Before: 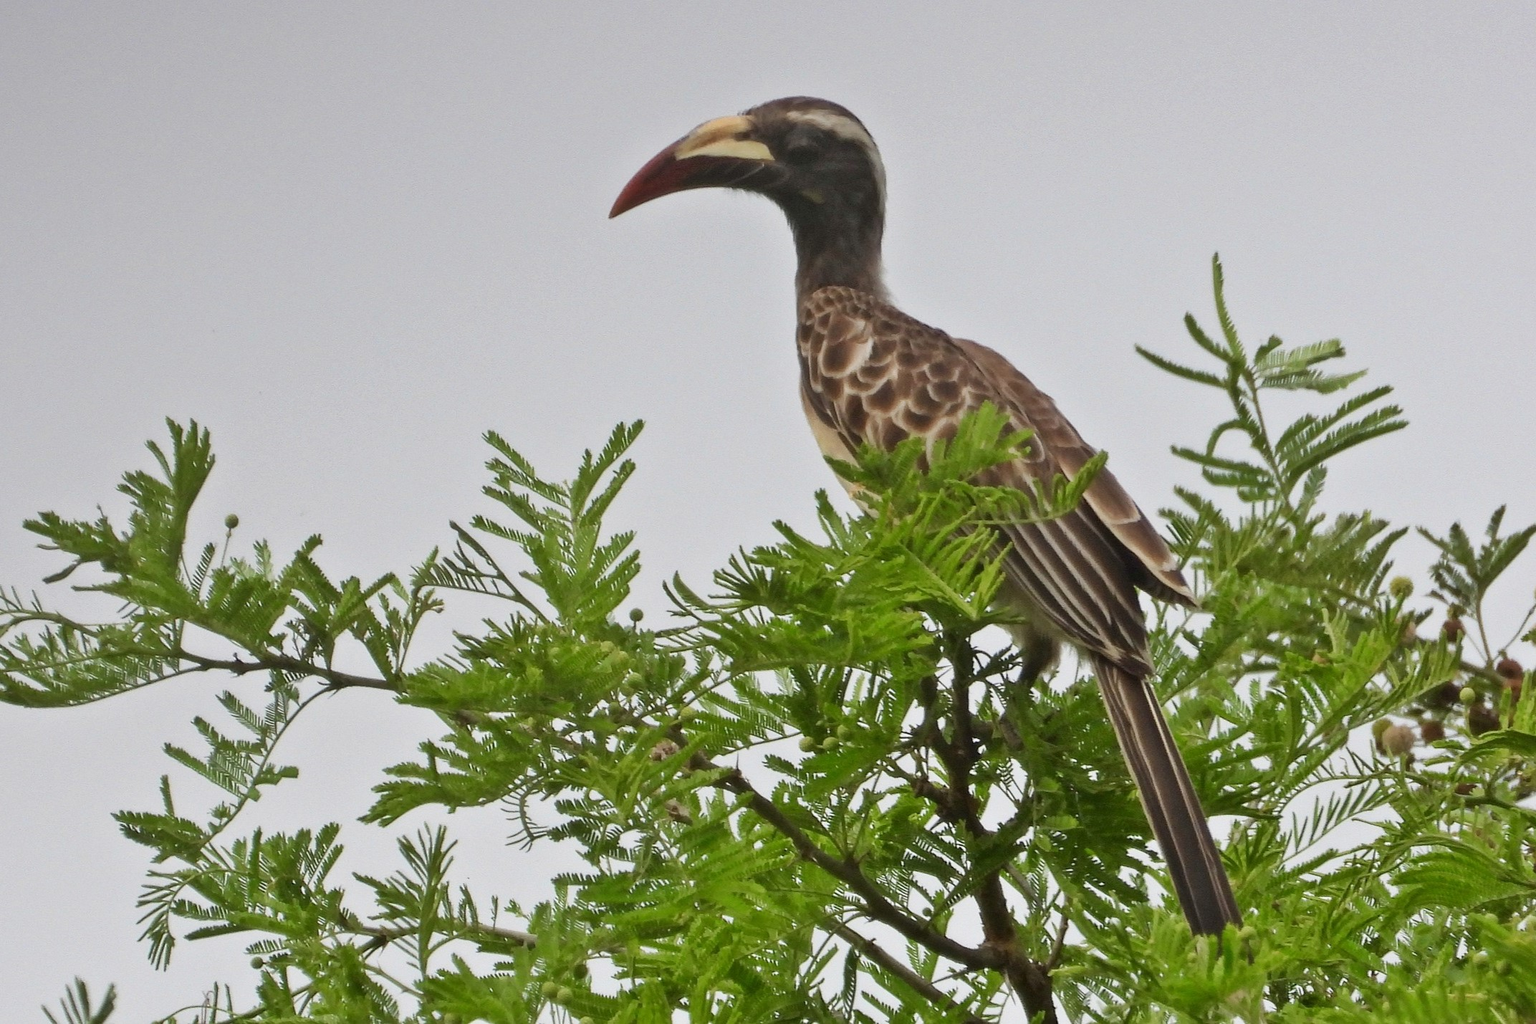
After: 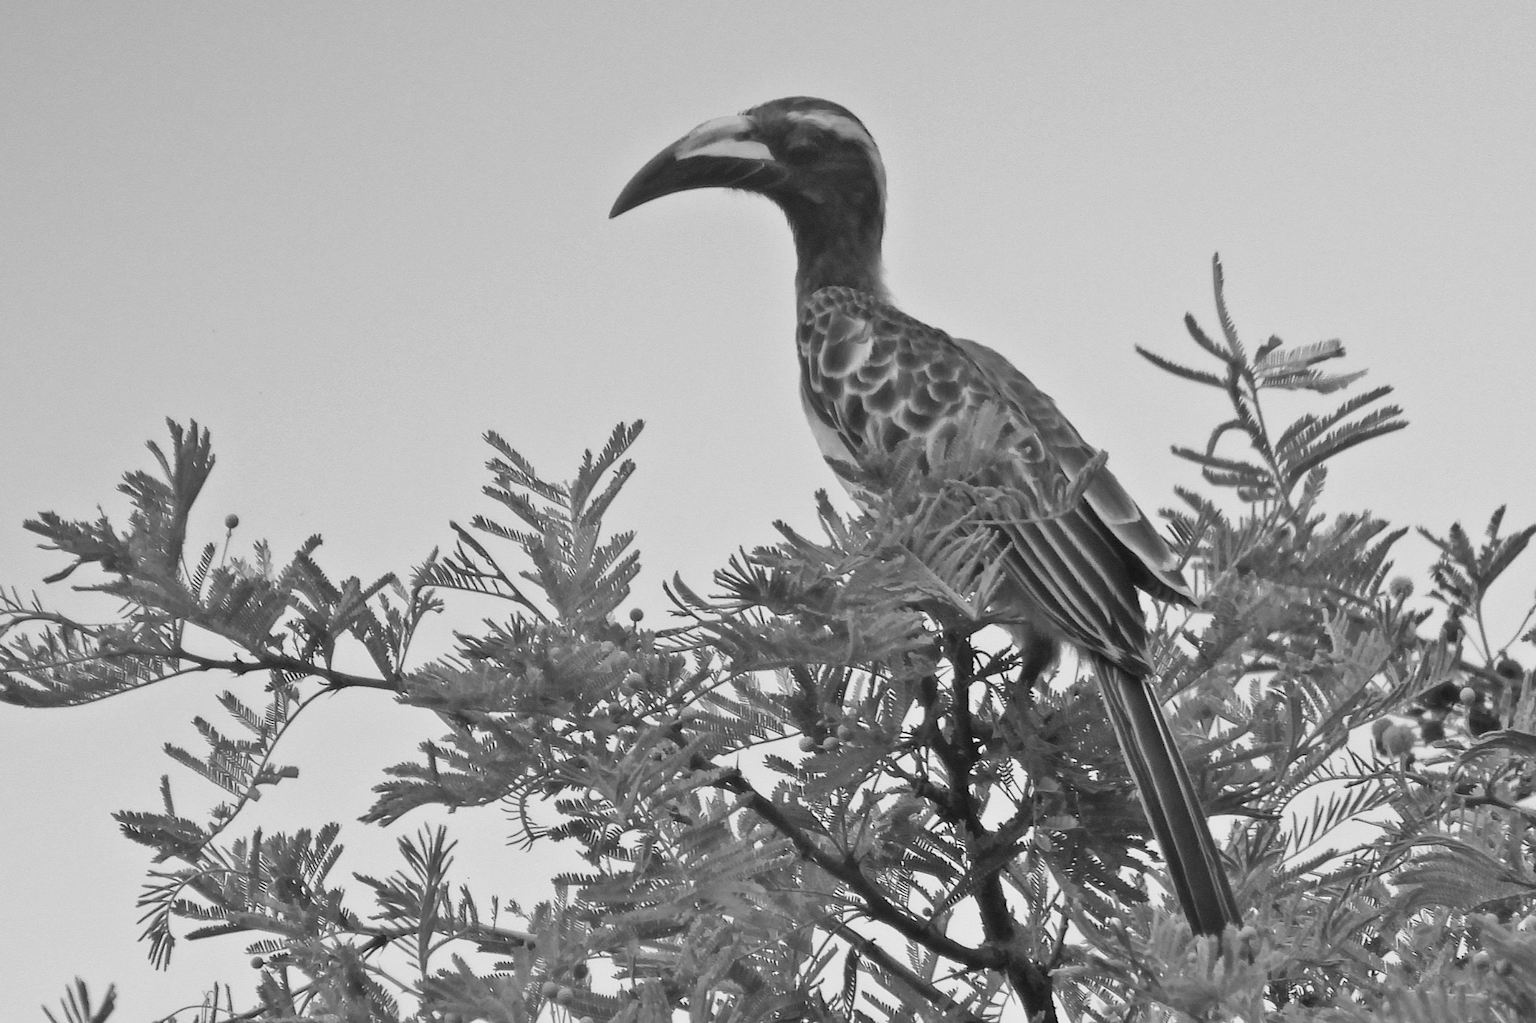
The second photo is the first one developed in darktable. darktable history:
monochrome: on, module defaults
rgb levels: mode RGB, independent channels, levels [[0, 0.474, 1], [0, 0.5, 1], [0, 0.5, 1]]
white balance: red 1.004, blue 1.024
